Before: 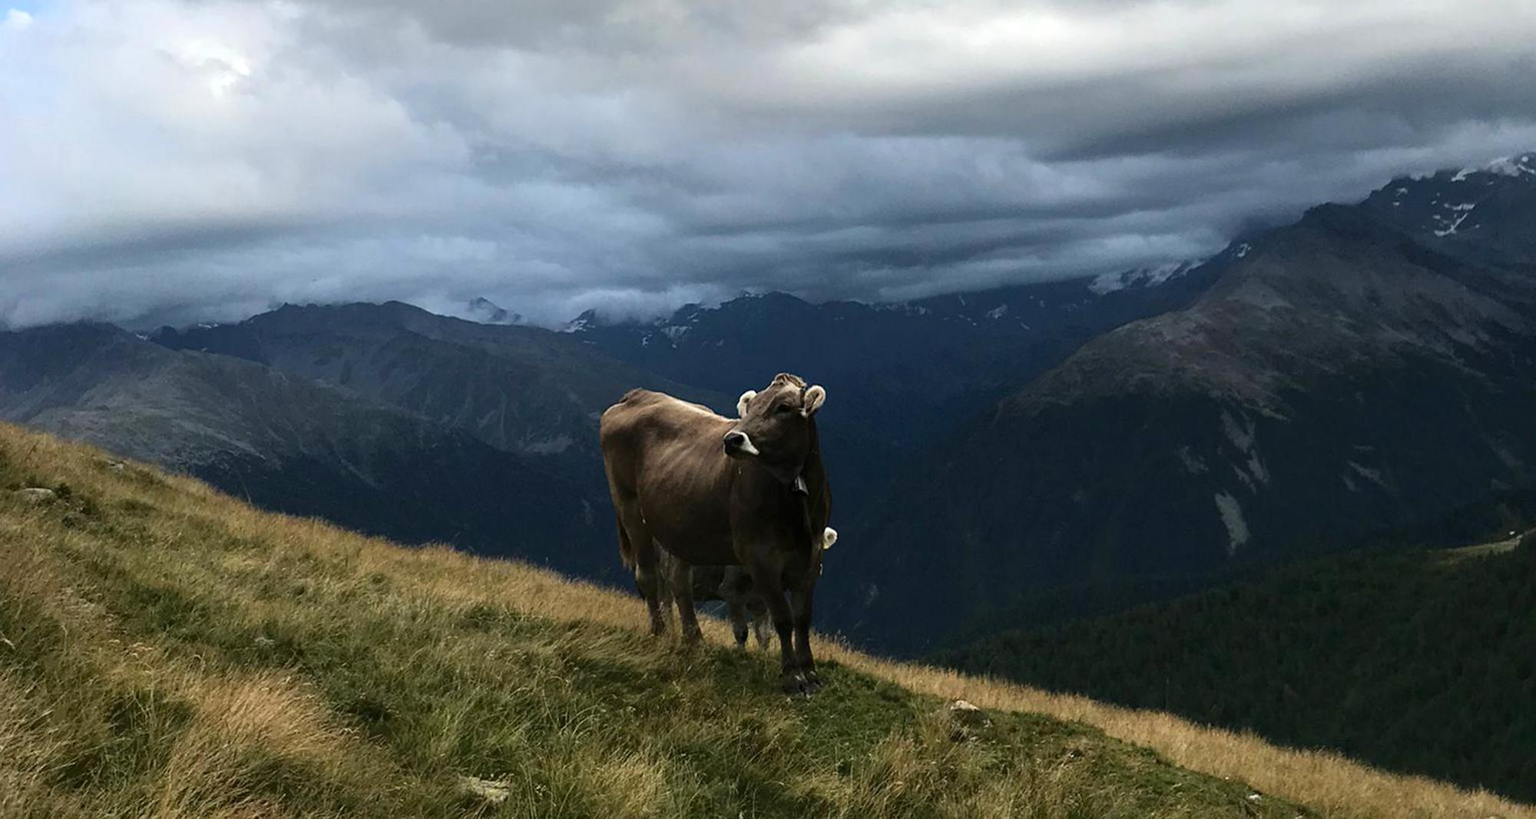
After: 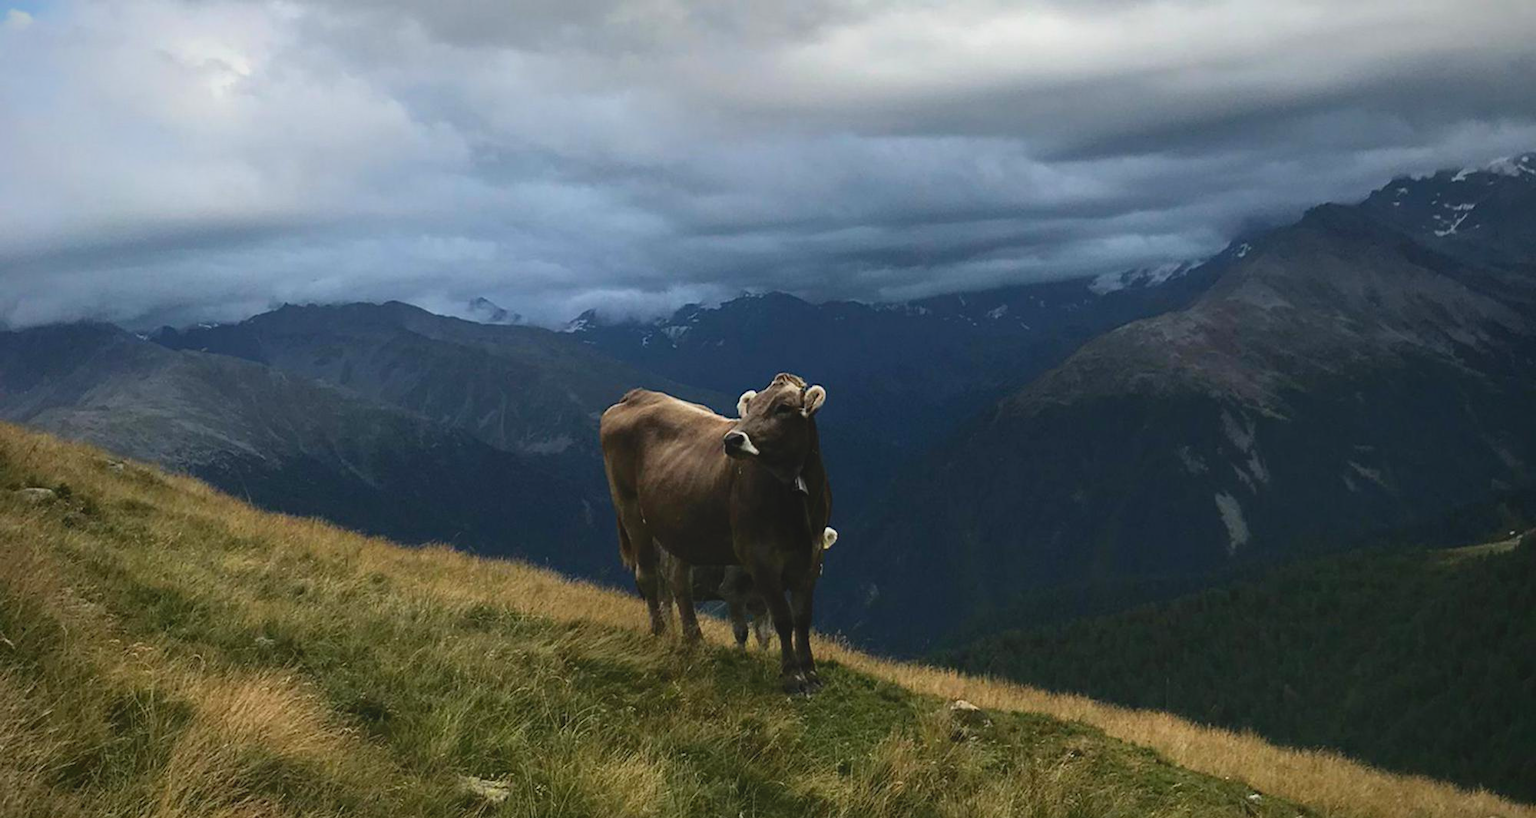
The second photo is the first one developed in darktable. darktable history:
lowpass: radius 0.1, contrast 0.85, saturation 1.1, unbound 0
vignetting: saturation 0, unbound false
